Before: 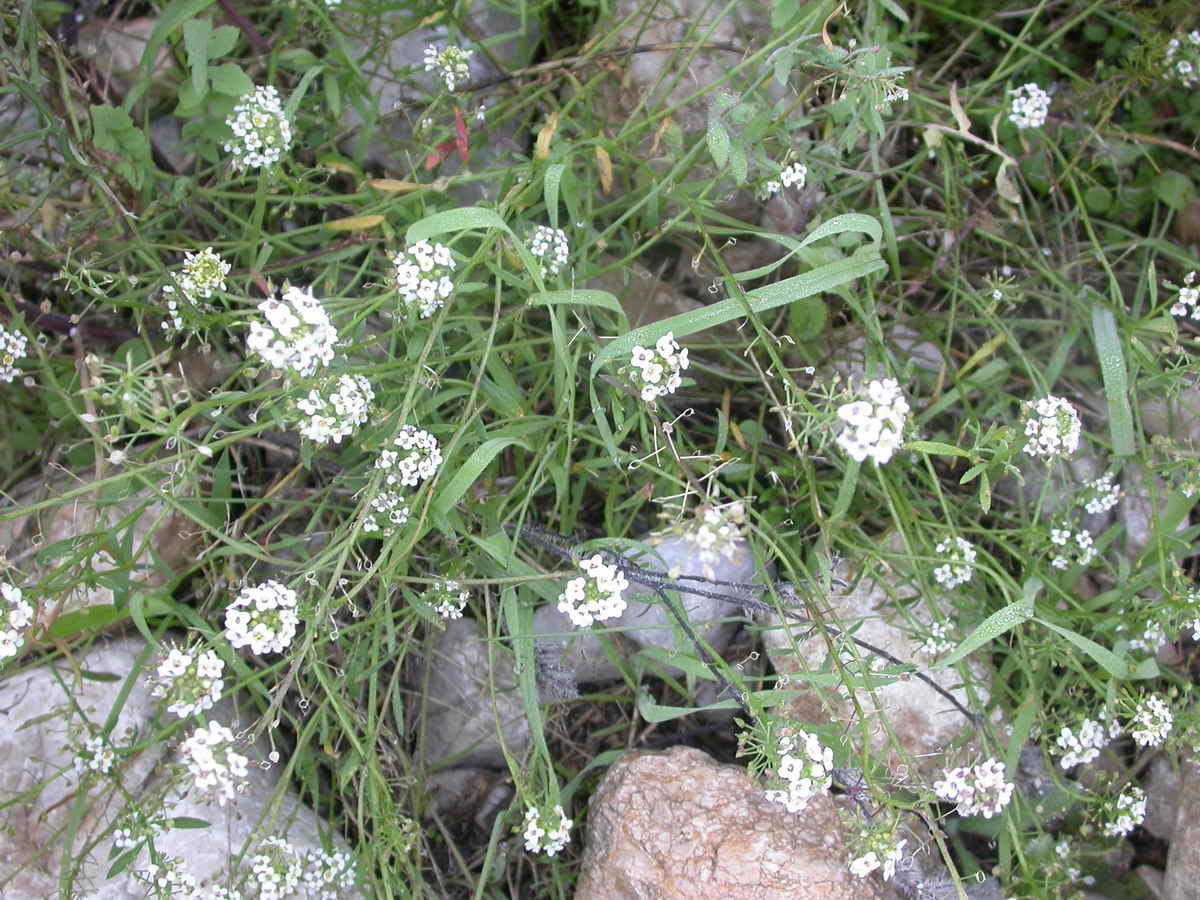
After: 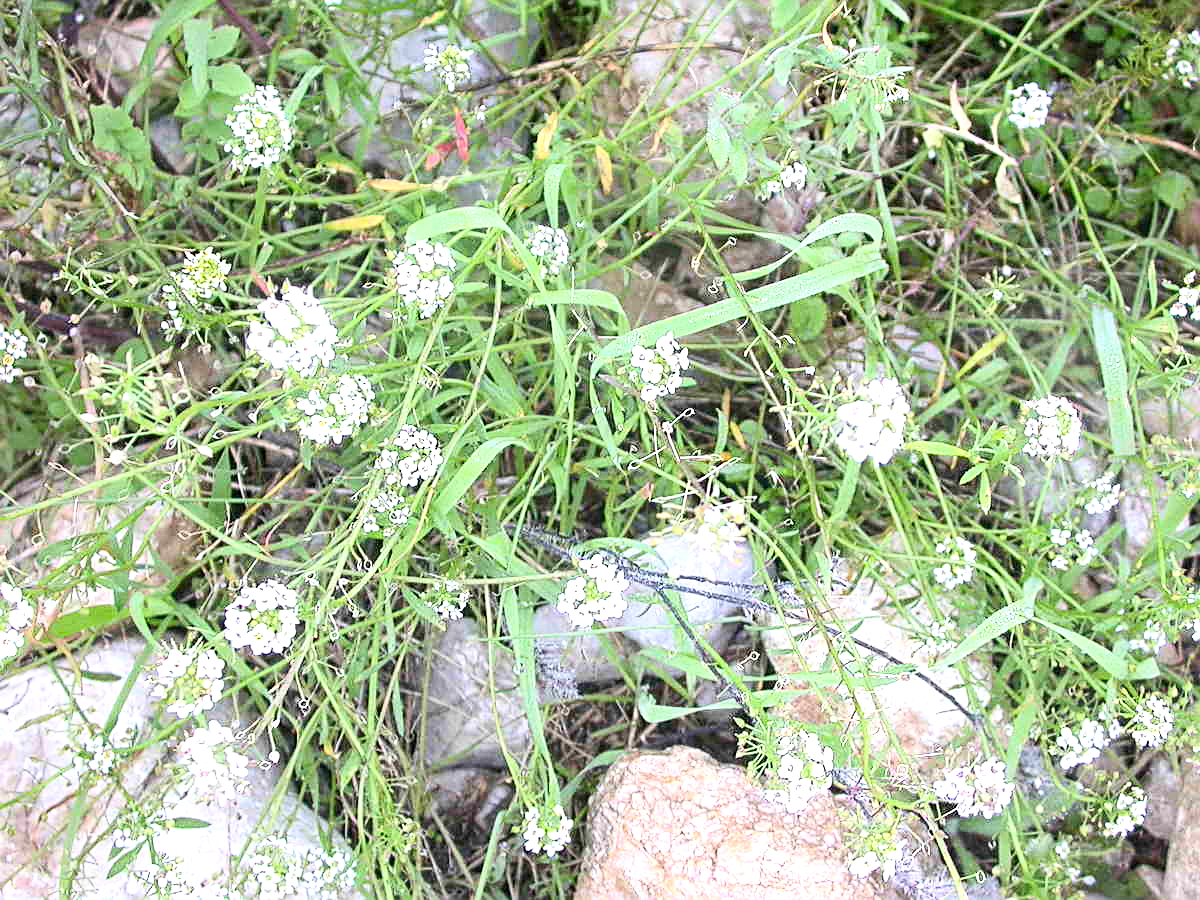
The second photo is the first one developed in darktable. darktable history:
exposure: exposure 0.781 EV, compensate exposure bias true, compensate highlight preservation false
contrast brightness saturation: contrast 0.198, brightness 0.164, saturation 0.225
contrast equalizer: octaves 7, y [[0.5, 0.5, 0.5, 0.512, 0.552, 0.62], [0.5 ×6], [0.5 ×4, 0.504, 0.553], [0 ×6], [0 ×6]]
sharpen: on, module defaults
